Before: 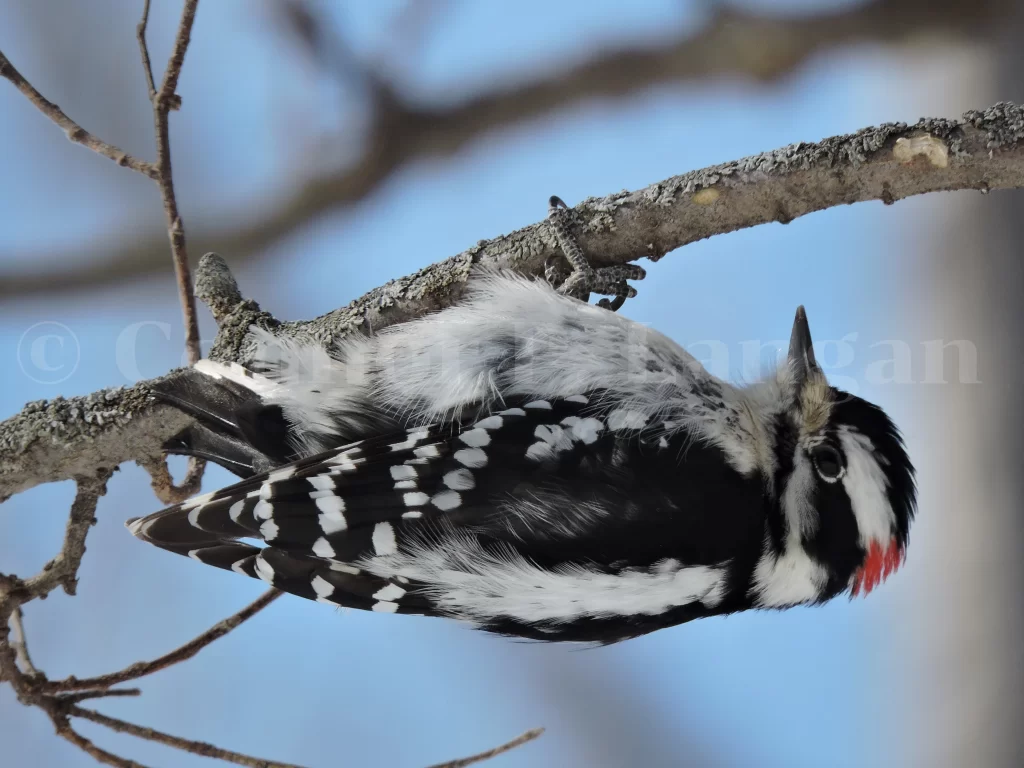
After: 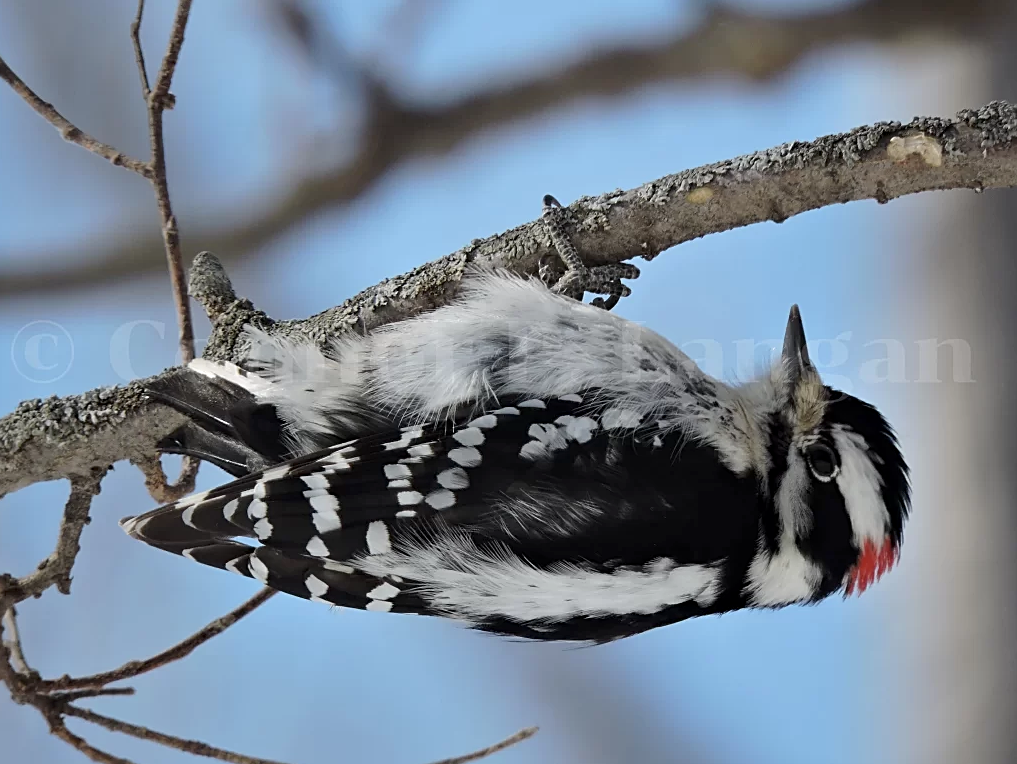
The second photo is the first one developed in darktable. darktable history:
exposure: black level correction 0.001, compensate highlight preservation false
crop and rotate: left 0.614%, top 0.179%, bottom 0.309%
sharpen: on, module defaults
